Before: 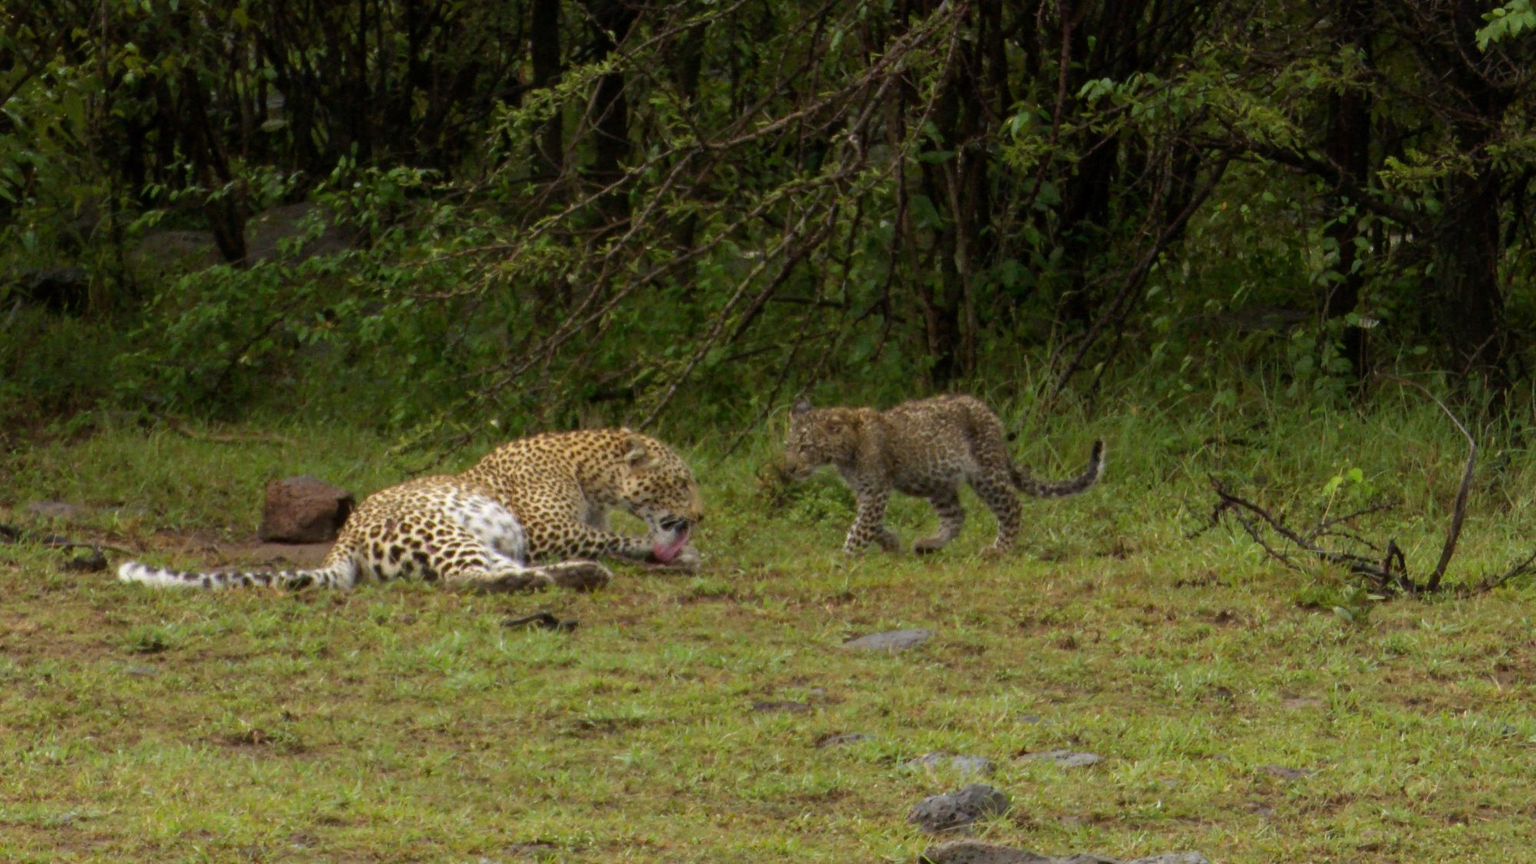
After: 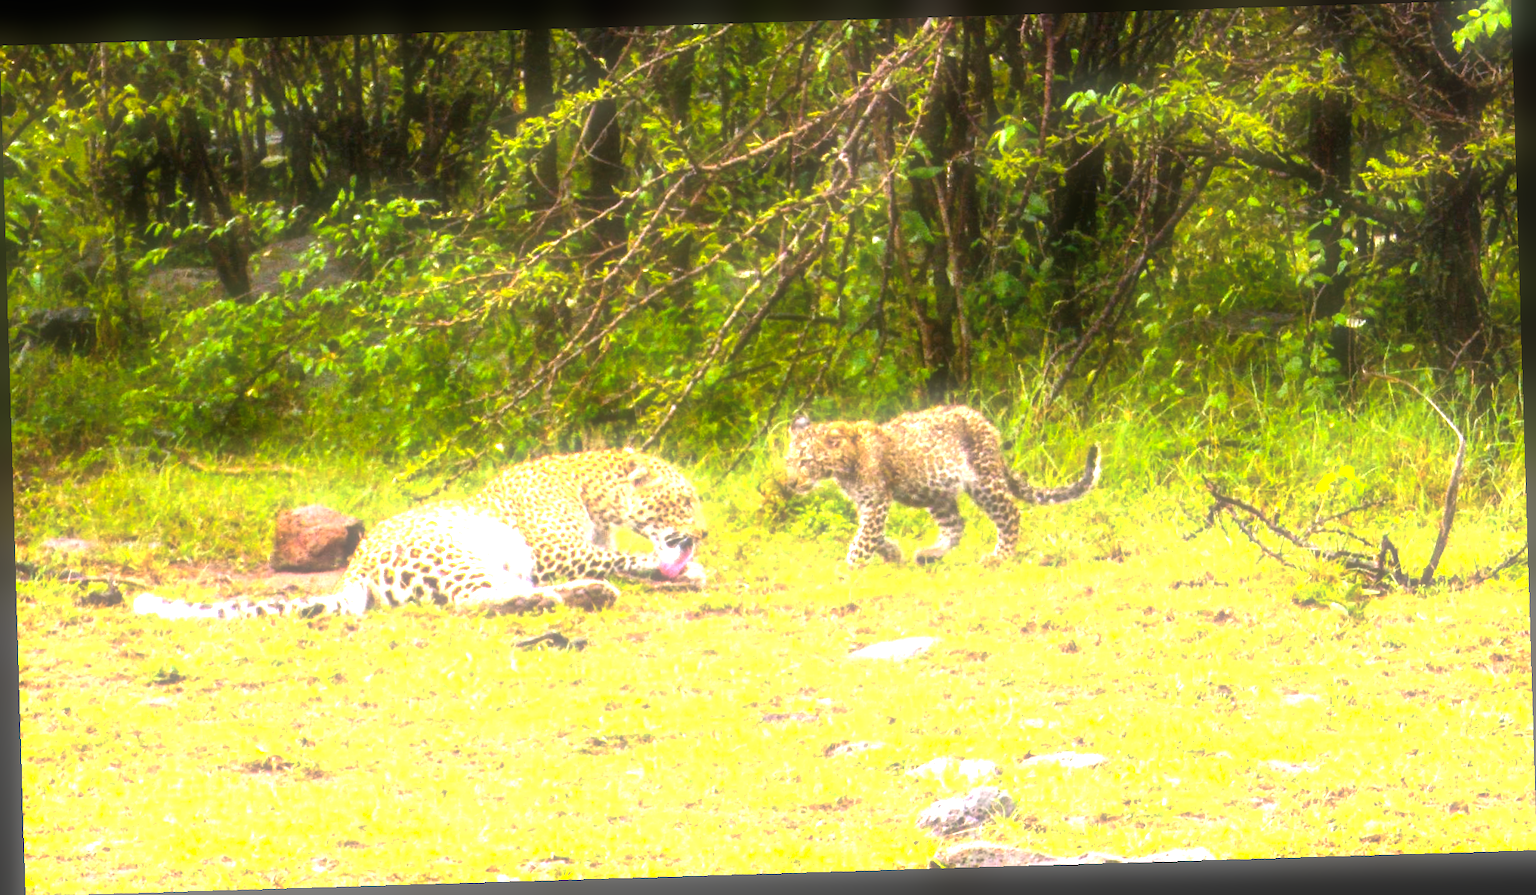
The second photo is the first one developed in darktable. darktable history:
rotate and perspective: rotation -1.75°, automatic cropping off
white balance: red 1.05, blue 1.072
soften: size 60.24%, saturation 65.46%, brightness 0.506 EV, mix 25.7%
color balance rgb: linear chroma grading › shadows -10%, linear chroma grading › global chroma 20%, perceptual saturation grading › global saturation 15%, perceptual brilliance grading › global brilliance 30%, perceptual brilliance grading › highlights 12%, perceptual brilliance grading › mid-tones 24%, global vibrance 20%
exposure: black level correction 0.001, exposure 1.646 EV, compensate exposure bias true, compensate highlight preservation false
local contrast: on, module defaults
